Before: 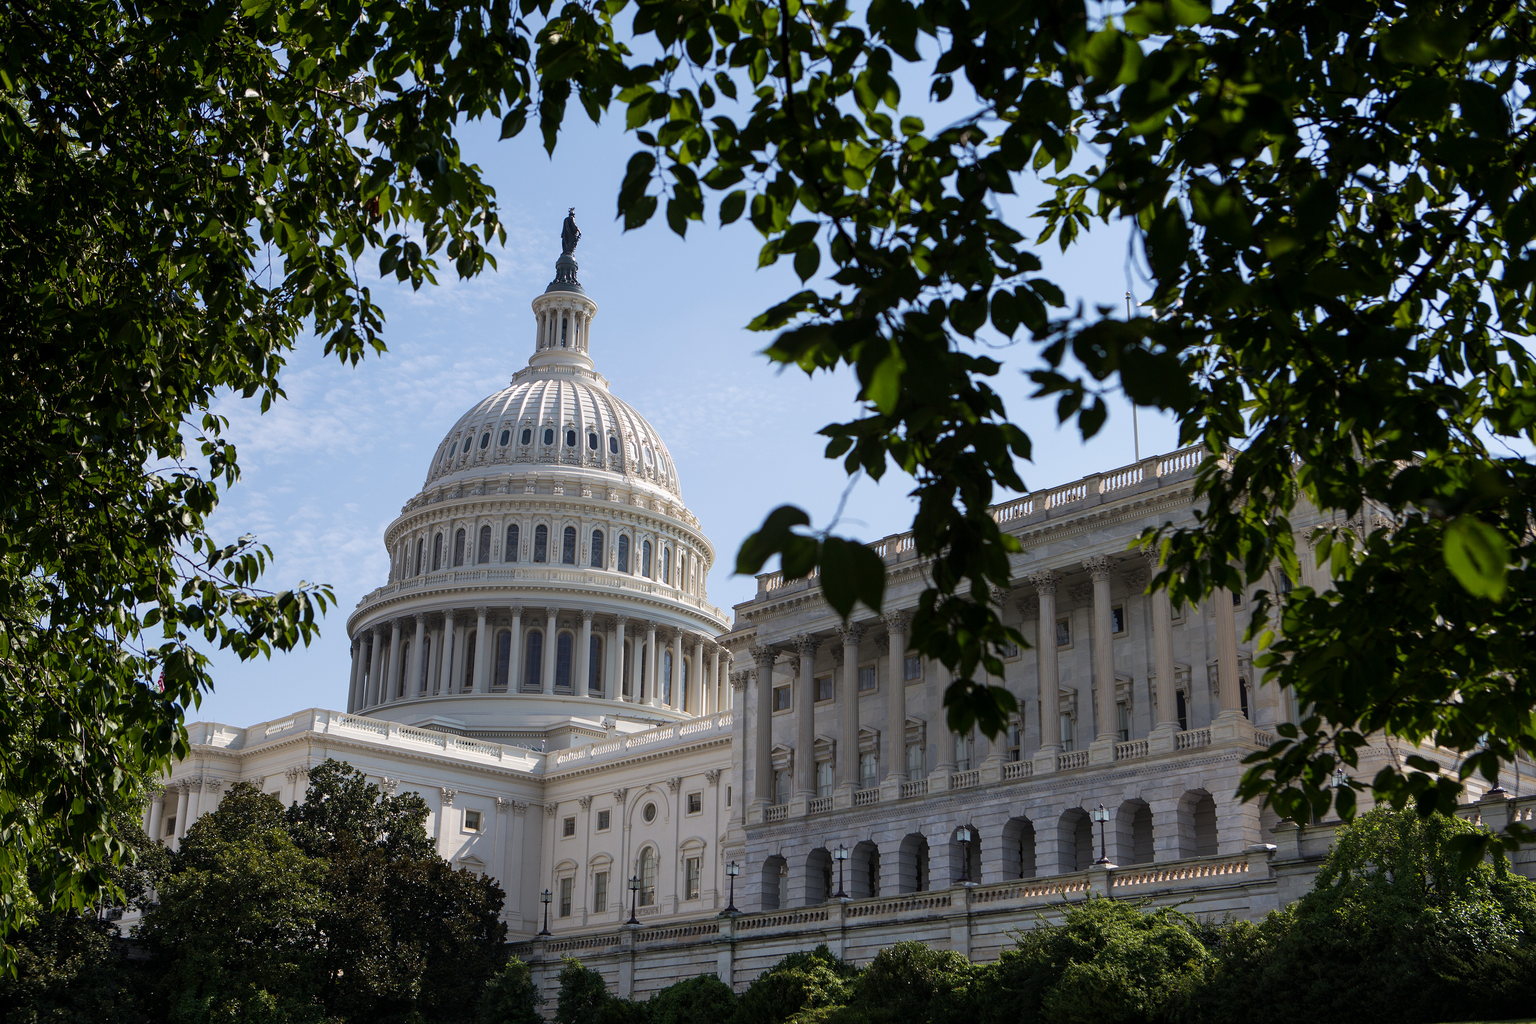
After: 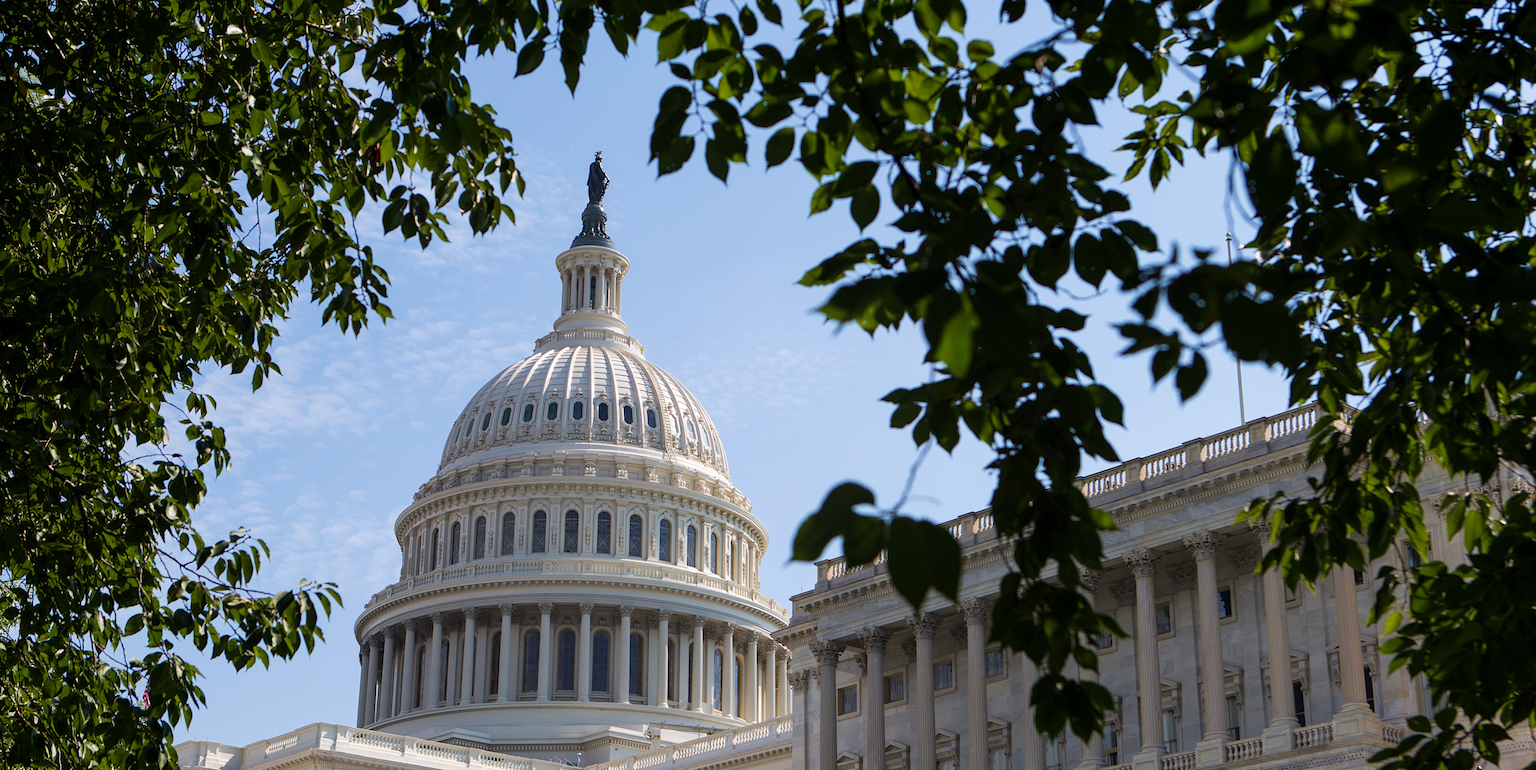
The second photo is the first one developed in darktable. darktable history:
crop: left 3.015%, top 8.969%, right 9.647%, bottom 26.457%
rotate and perspective: rotation -1.24°, automatic cropping off
velvia: on, module defaults
